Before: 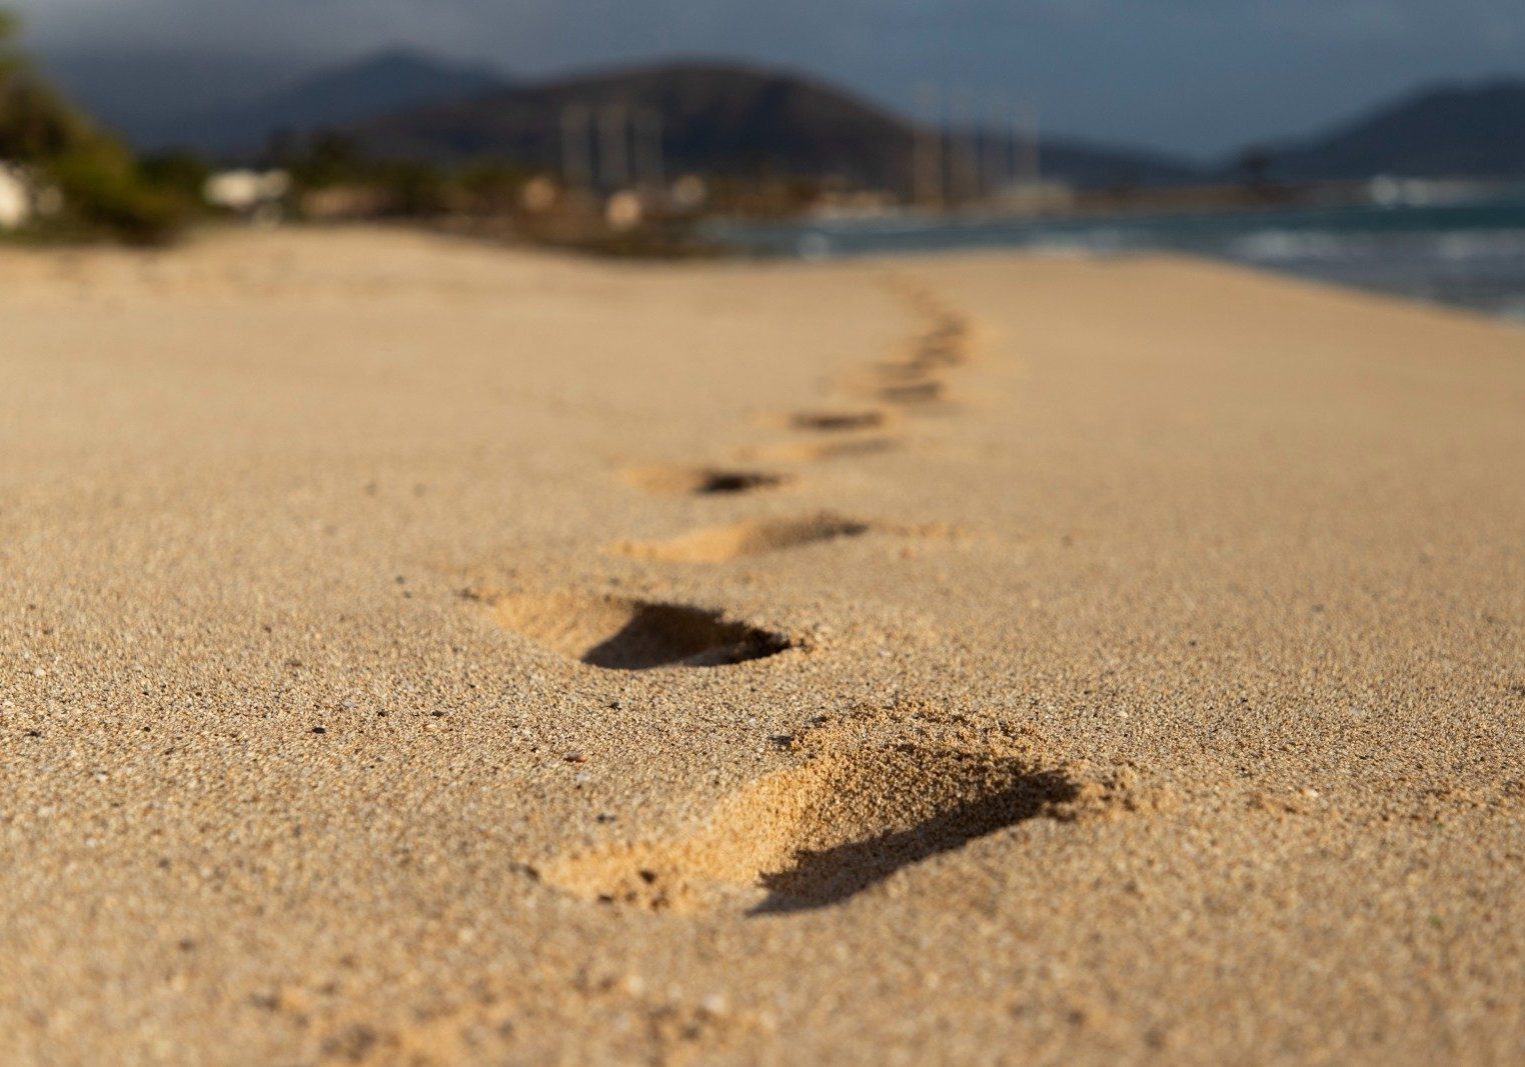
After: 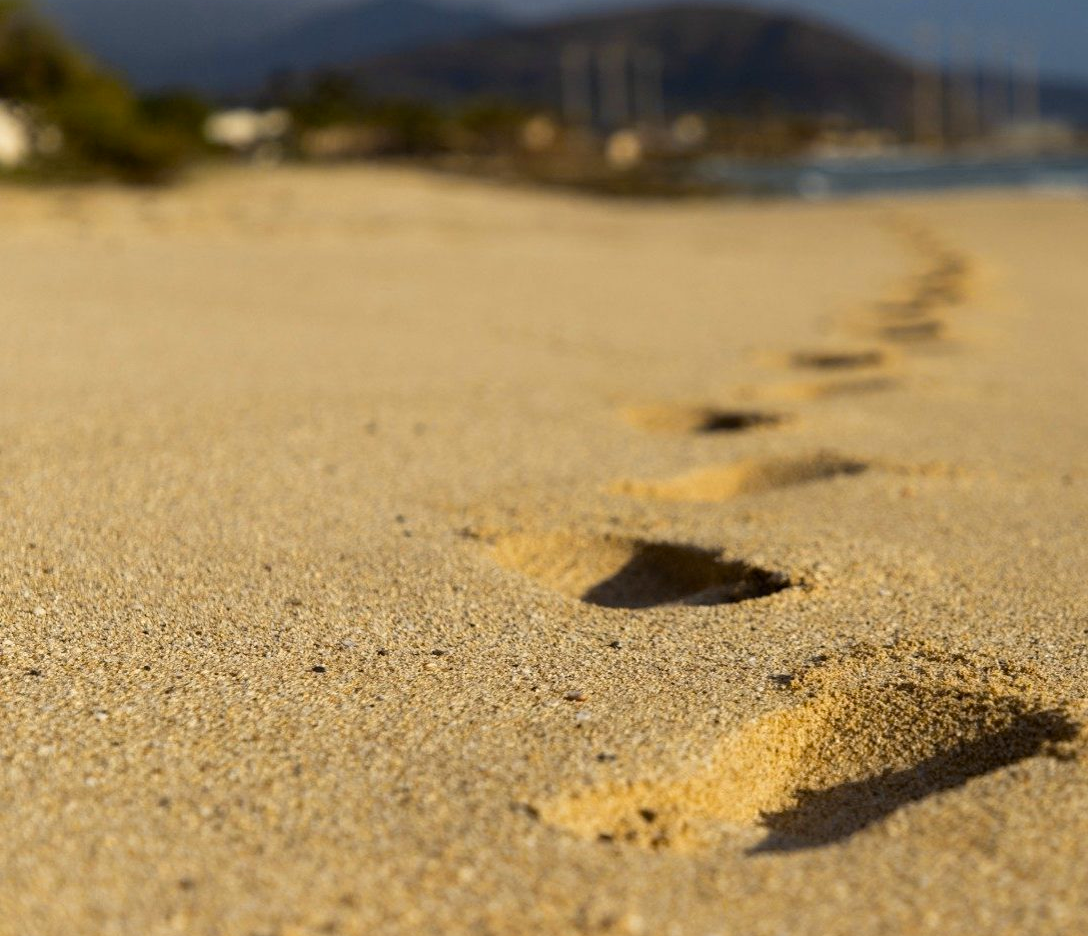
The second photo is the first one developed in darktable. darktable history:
crop: top 5.803%, right 27.864%, bottom 5.804%
color contrast: green-magenta contrast 0.85, blue-yellow contrast 1.25, unbound 0
